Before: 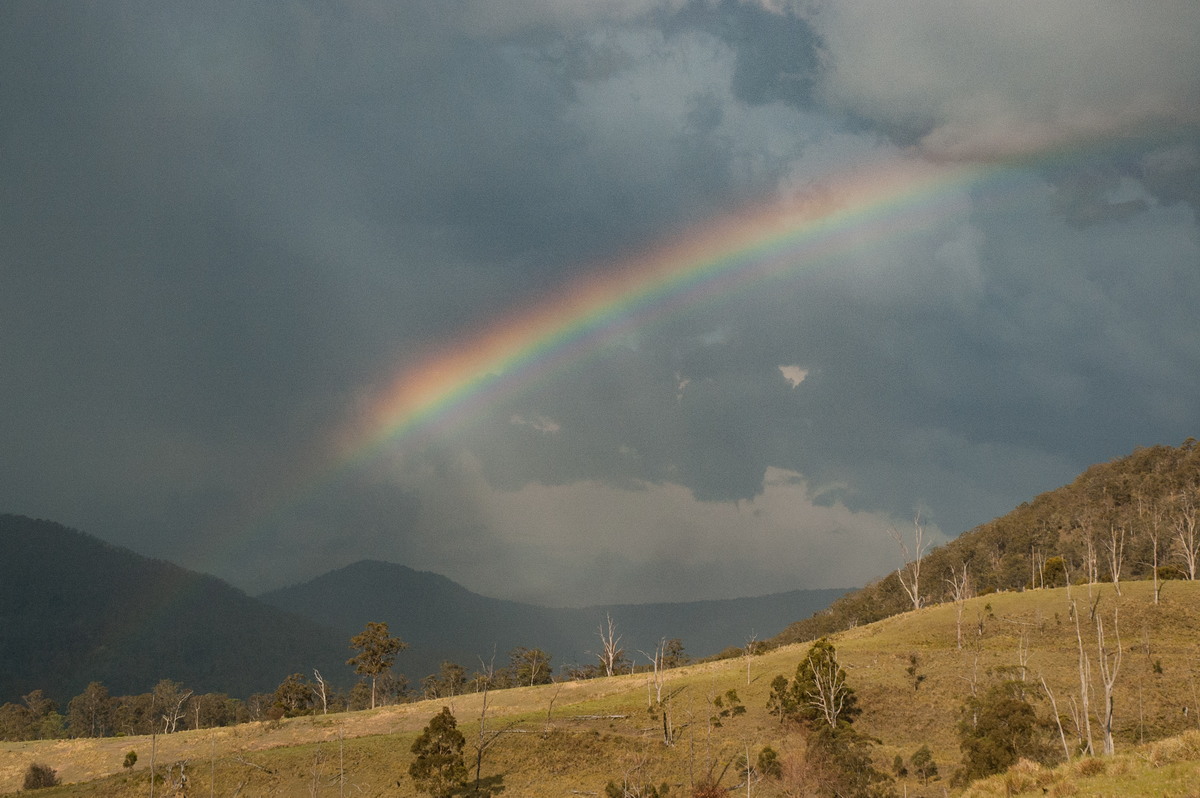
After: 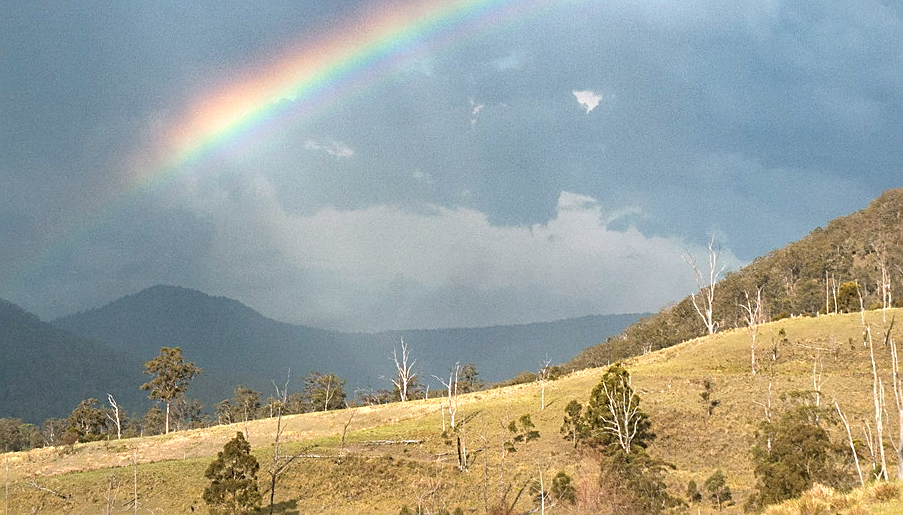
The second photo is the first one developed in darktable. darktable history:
exposure: black level correction 0, exposure 1.199 EV, compensate exposure bias true, compensate highlight preservation false
sharpen: on, module defaults
crop and rotate: left 17.203%, top 34.579%, right 7.513%, bottom 0.836%
color calibration: x 0.37, y 0.382, temperature 4308.94 K
